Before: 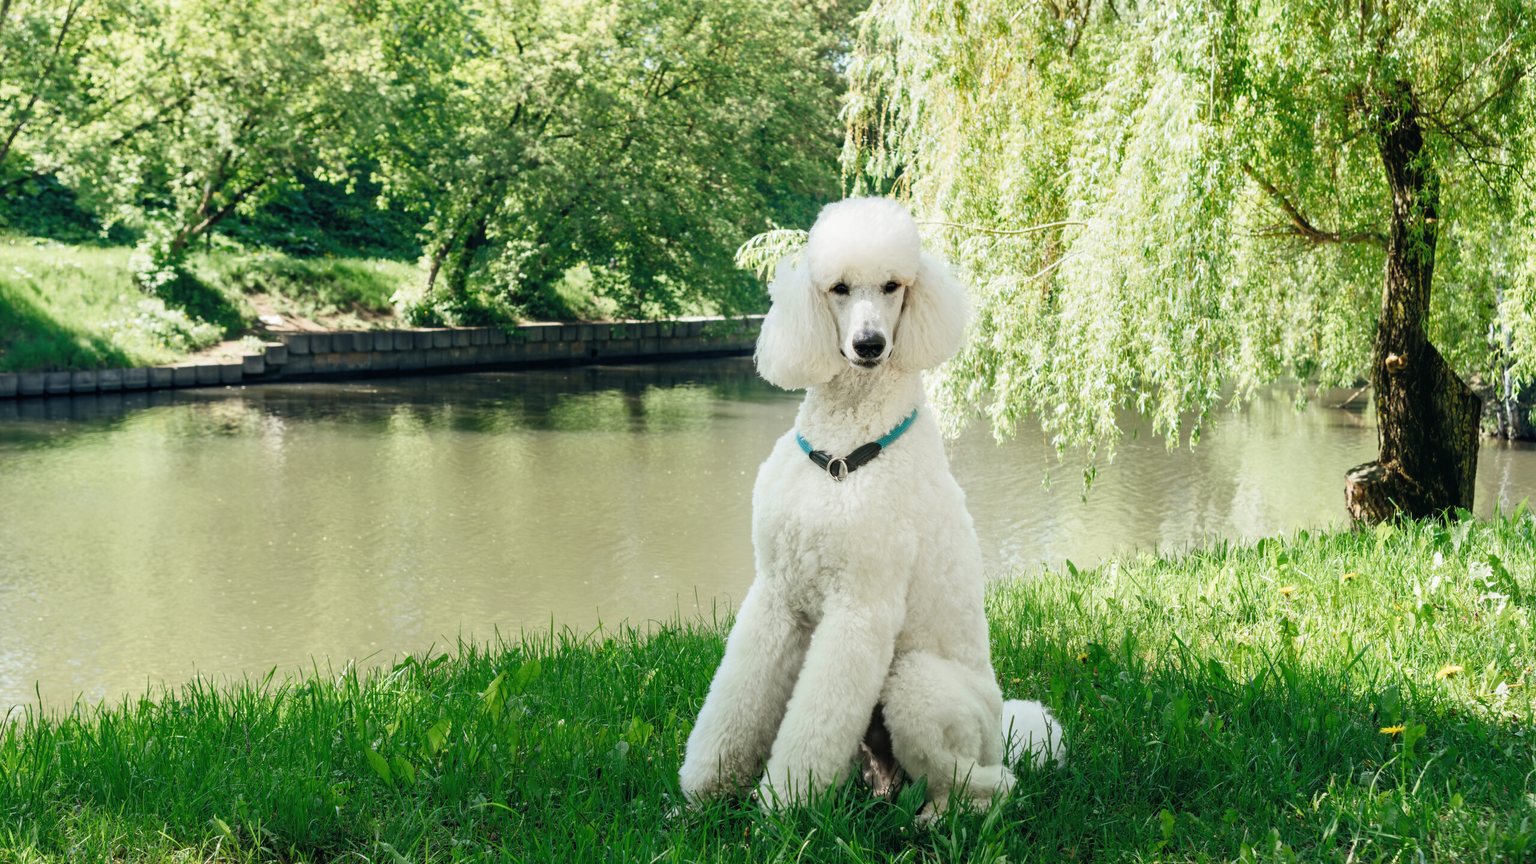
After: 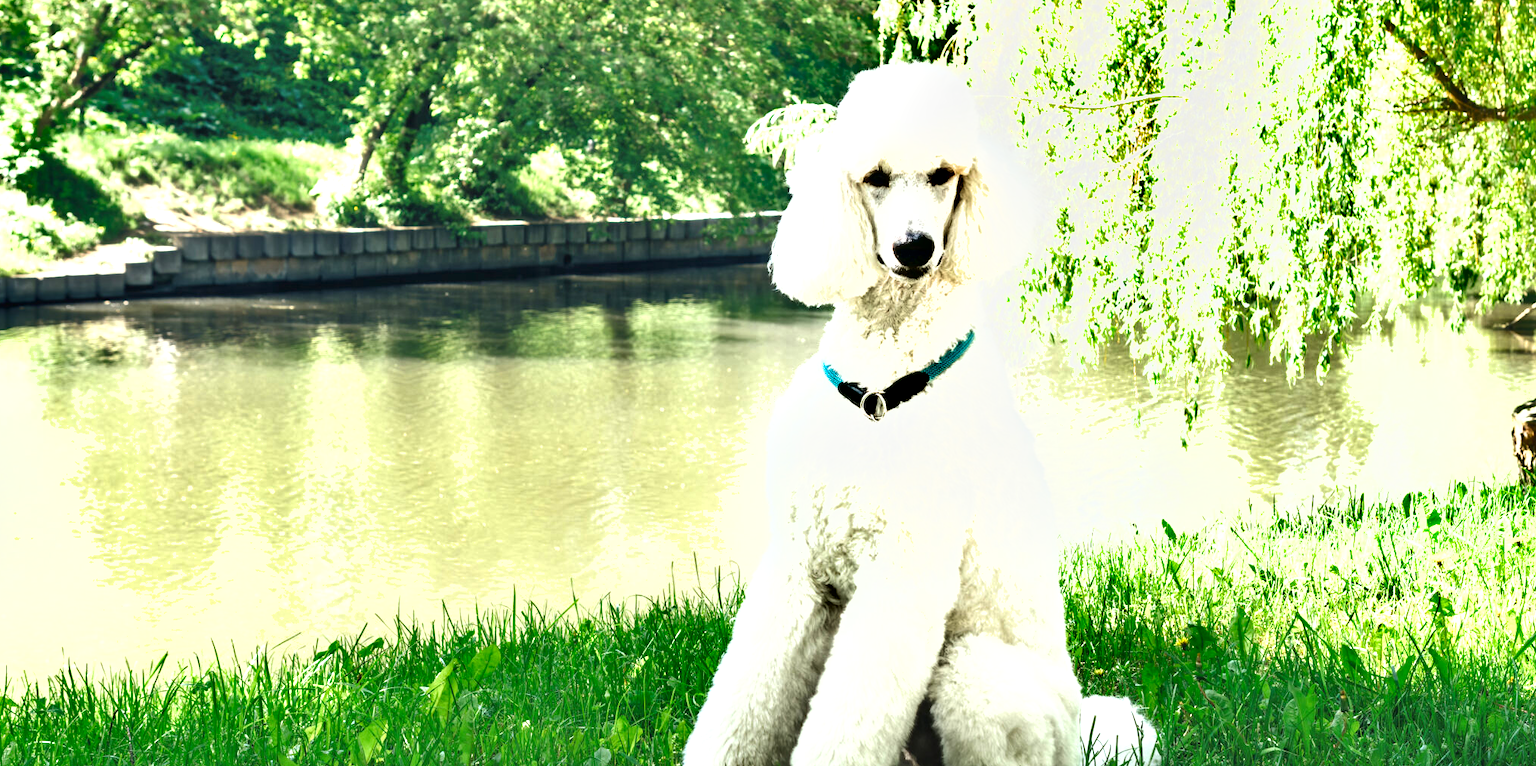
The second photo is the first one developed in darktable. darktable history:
crop: left 9.372%, top 17.072%, right 11.171%, bottom 12.4%
shadows and highlights: soften with gaussian
exposure: black level correction 0, exposure 1.102 EV, compensate highlight preservation false
